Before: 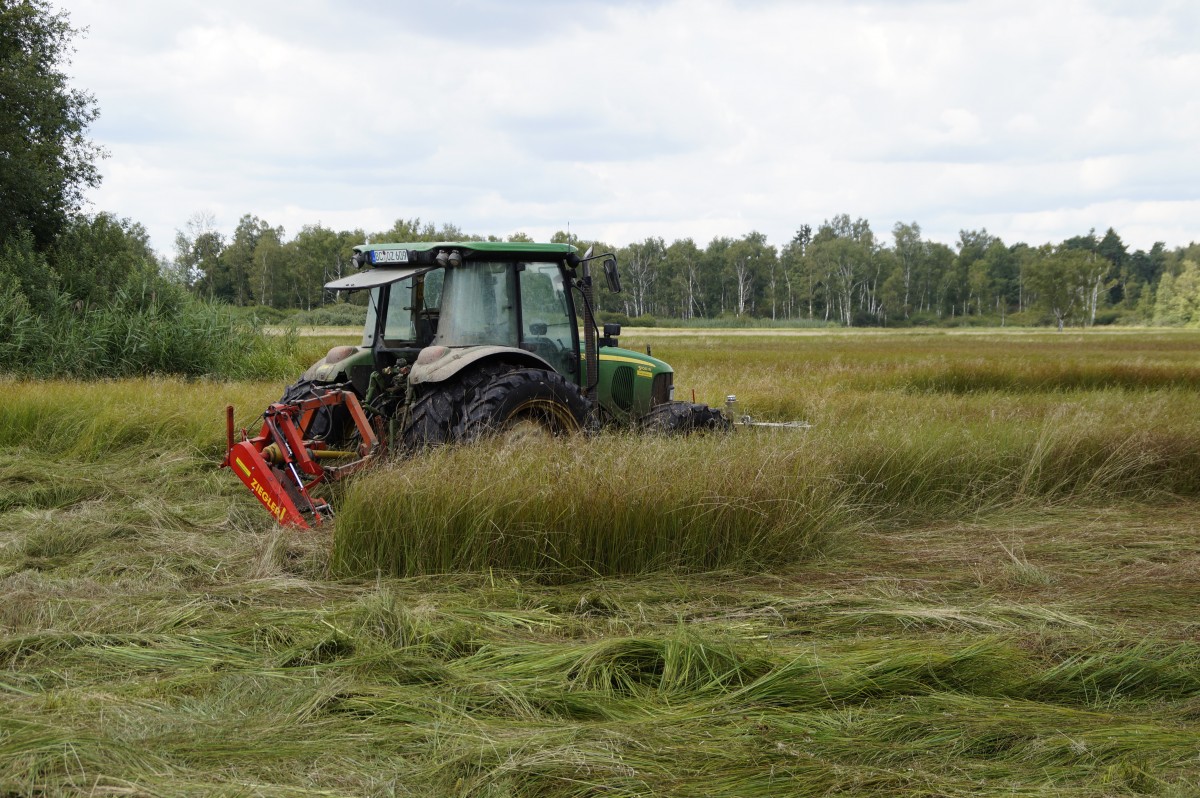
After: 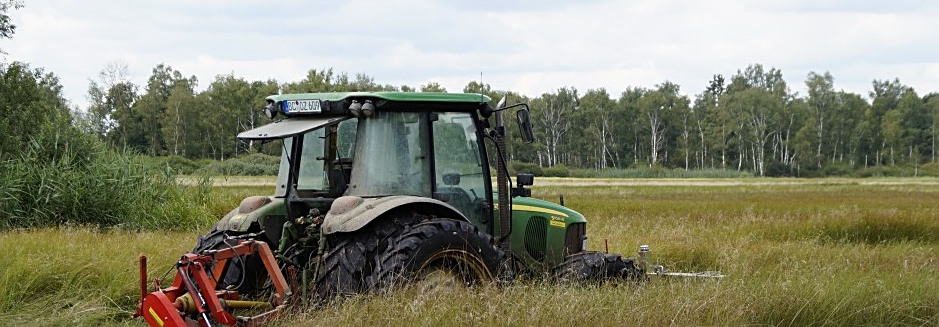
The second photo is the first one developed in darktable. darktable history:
sharpen: on, module defaults
crop: left 7.26%, top 18.803%, right 14.435%, bottom 40.118%
